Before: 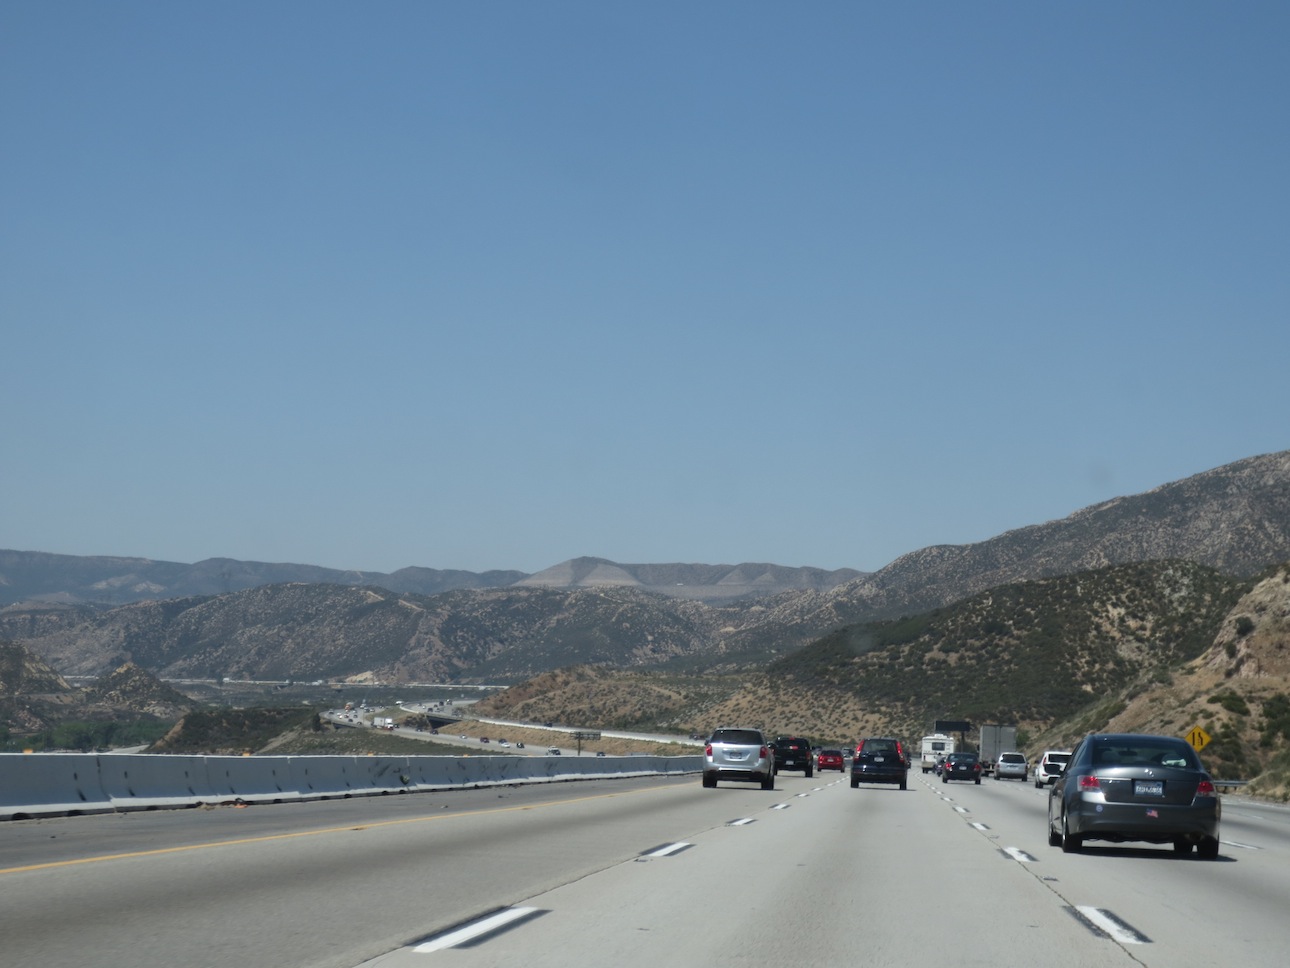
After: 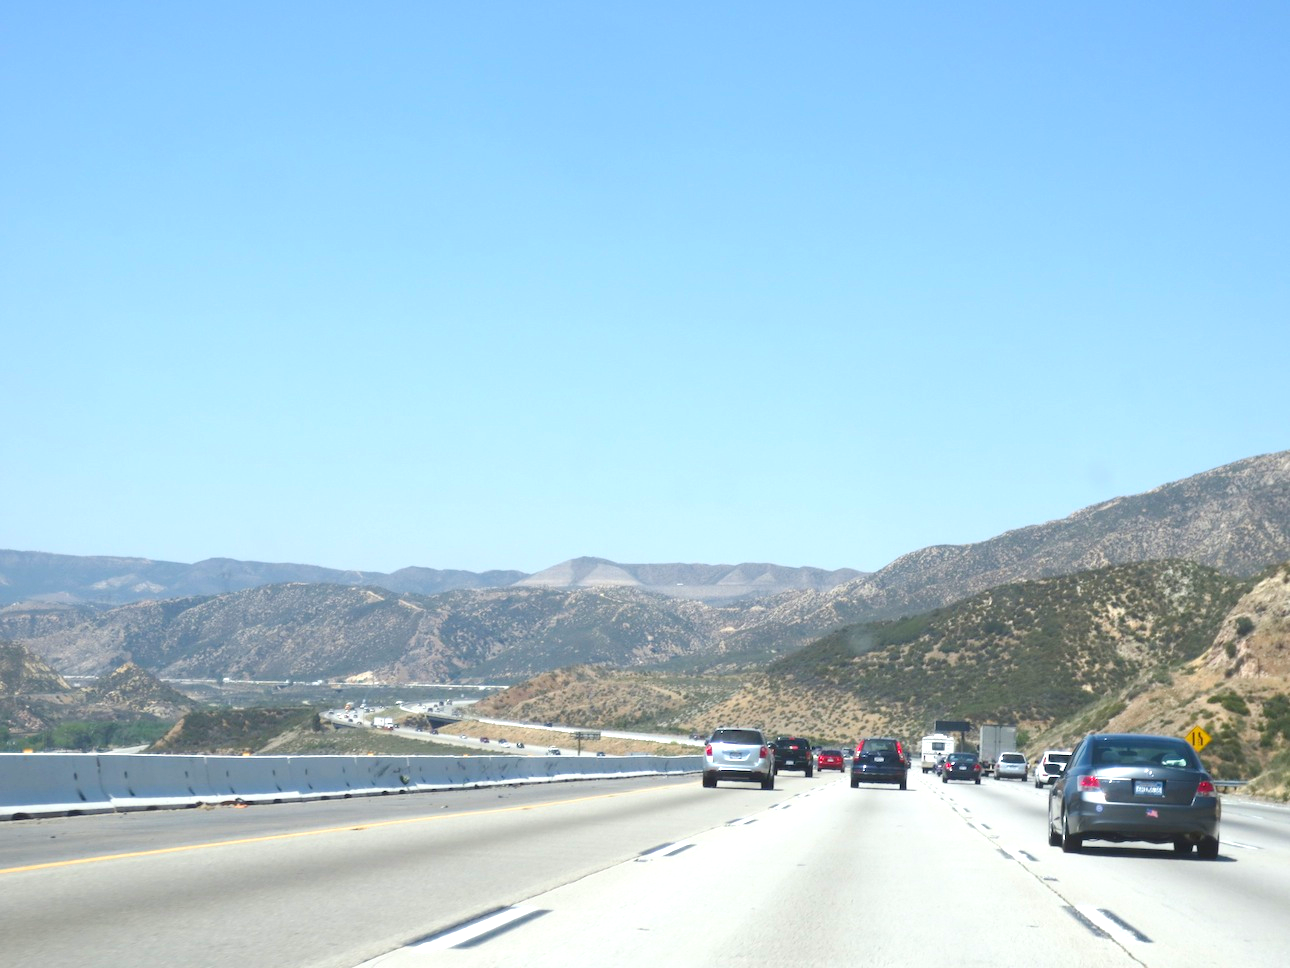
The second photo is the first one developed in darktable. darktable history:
exposure: black level correction 0, exposure 1.355 EV, compensate highlight preservation false
color balance rgb: linear chroma grading › shadows 18.833%, linear chroma grading › highlights 3.041%, linear chroma grading › mid-tones 10.412%, perceptual saturation grading › global saturation 0.741%, perceptual brilliance grading › highlights 9.559%, perceptual brilliance grading › mid-tones 5.241%, contrast -19.693%
